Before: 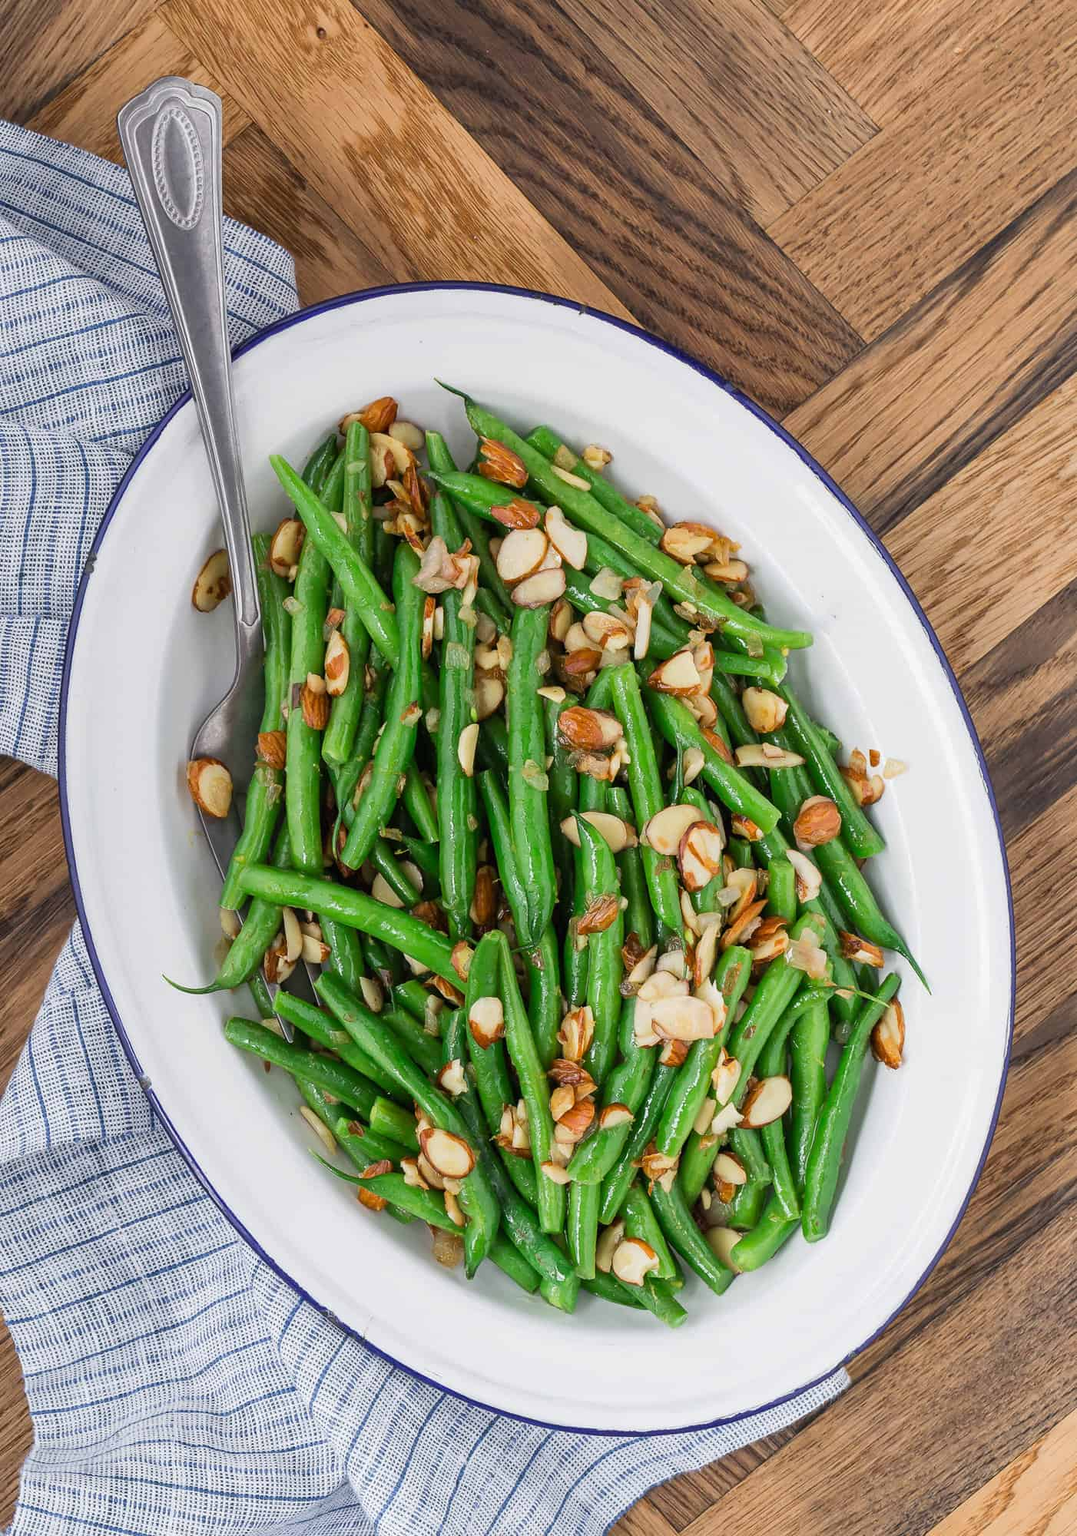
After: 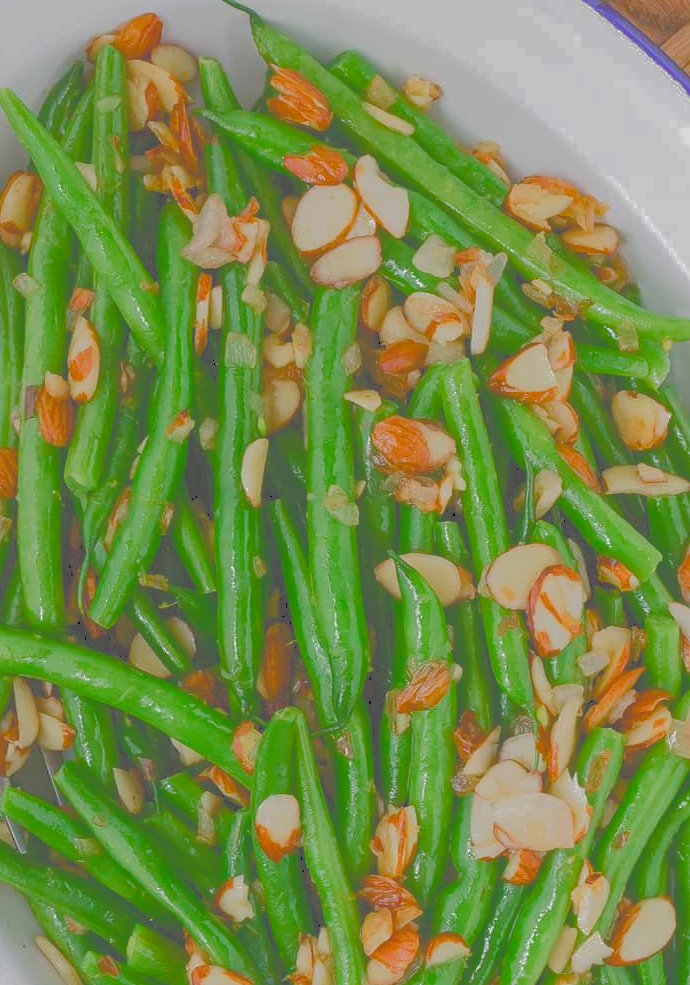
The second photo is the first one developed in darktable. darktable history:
crop: left 25.328%, top 25.233%, right 25.422%, bottom 25.486%
tone curve: curves: ch0 [(0, 0) (0.003, 0.322) (0.011, 0.327) (0.025, 0.345) (0.044, 0.365) (0.069, 0.378) (0.1, 0.391) (0.136, 0.403) (0.177, 0.412) (0.224, 0.429) (0.277, 0.448) (0.335, 0.474) (0.399, 0.503) (0.468, 0.537) (0.543, 0.57) (0.623, 0.61) (0.709, 0.653) (0.801, 0.699) (0.898, 0.75) (1, 1)], color space Lab, independent channels, preserve colors none
color balance rgb: perceptual saturation grading › global saturation 25.332%, perceptual saturation grading › highlights -50.105%, perceptual saturation grading › shadows 30.935%
